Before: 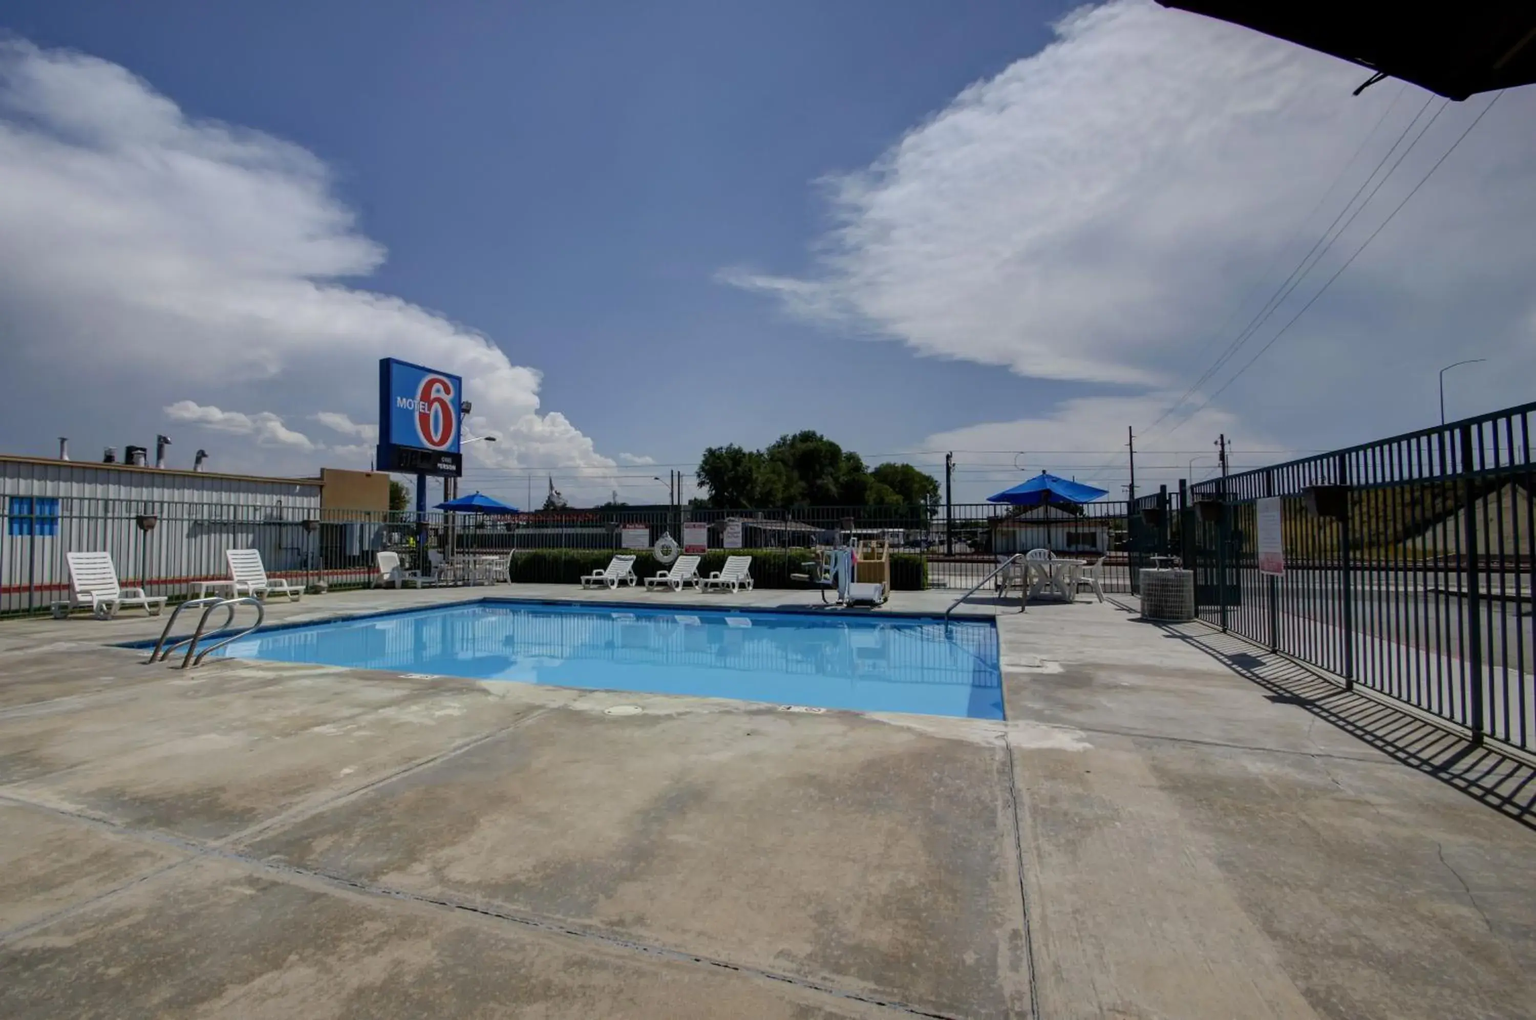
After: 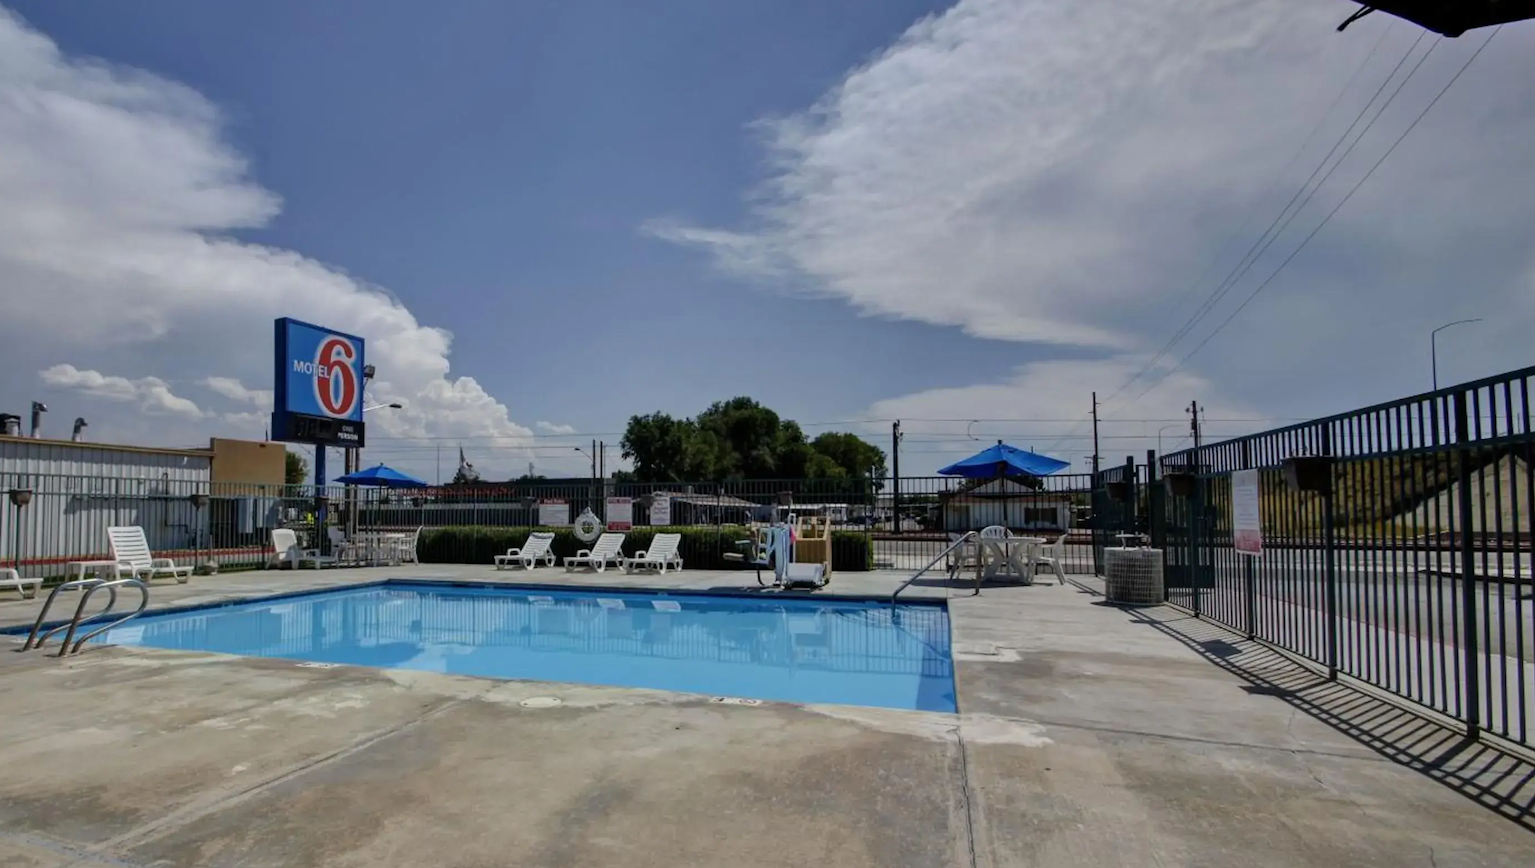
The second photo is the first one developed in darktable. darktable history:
crop: left 8.36%, top 6.593%, bottom 15.336%
shadows and highlights: low approximation 0.01, soften with gaussian
